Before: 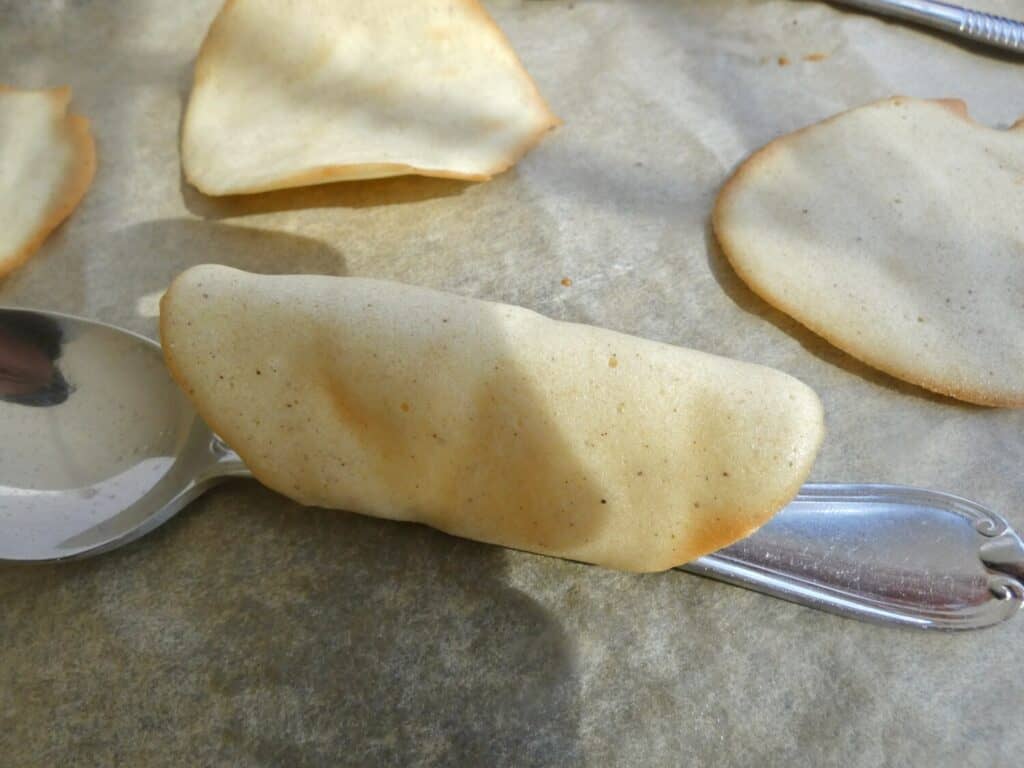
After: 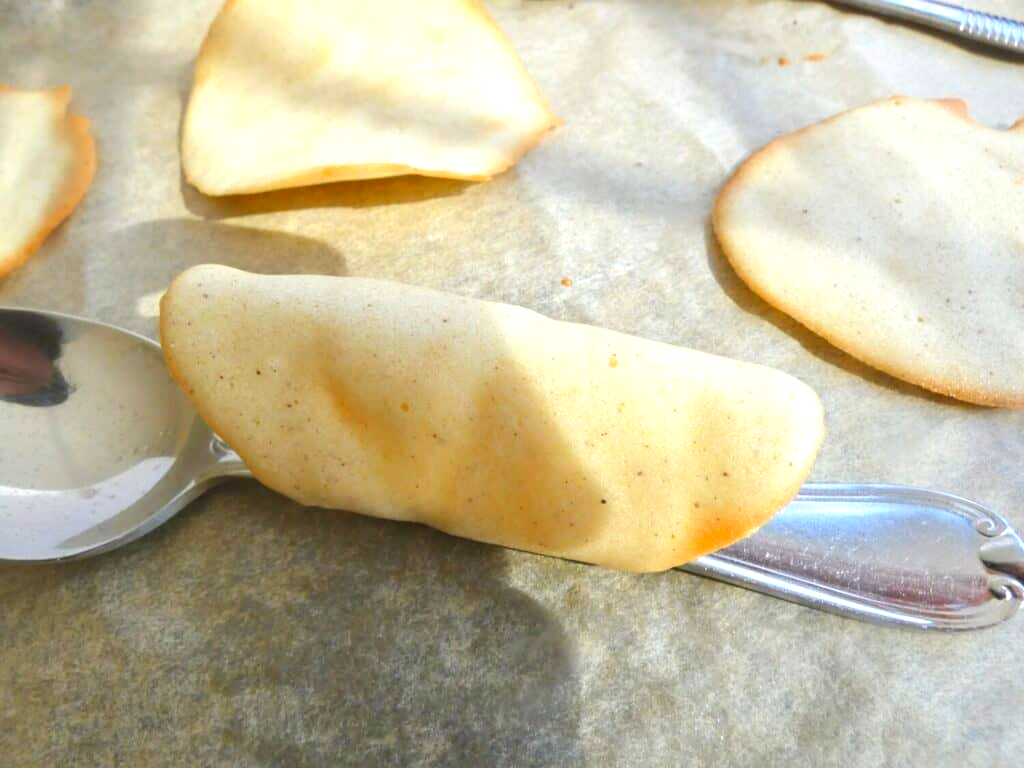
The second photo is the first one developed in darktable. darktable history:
contrast brightness saturation: contrast 0.096, brightness 0.037, saturation 0.092
exposure: black level correction -0.002, exposure 0.709 EV, compensate highlight preservation false
